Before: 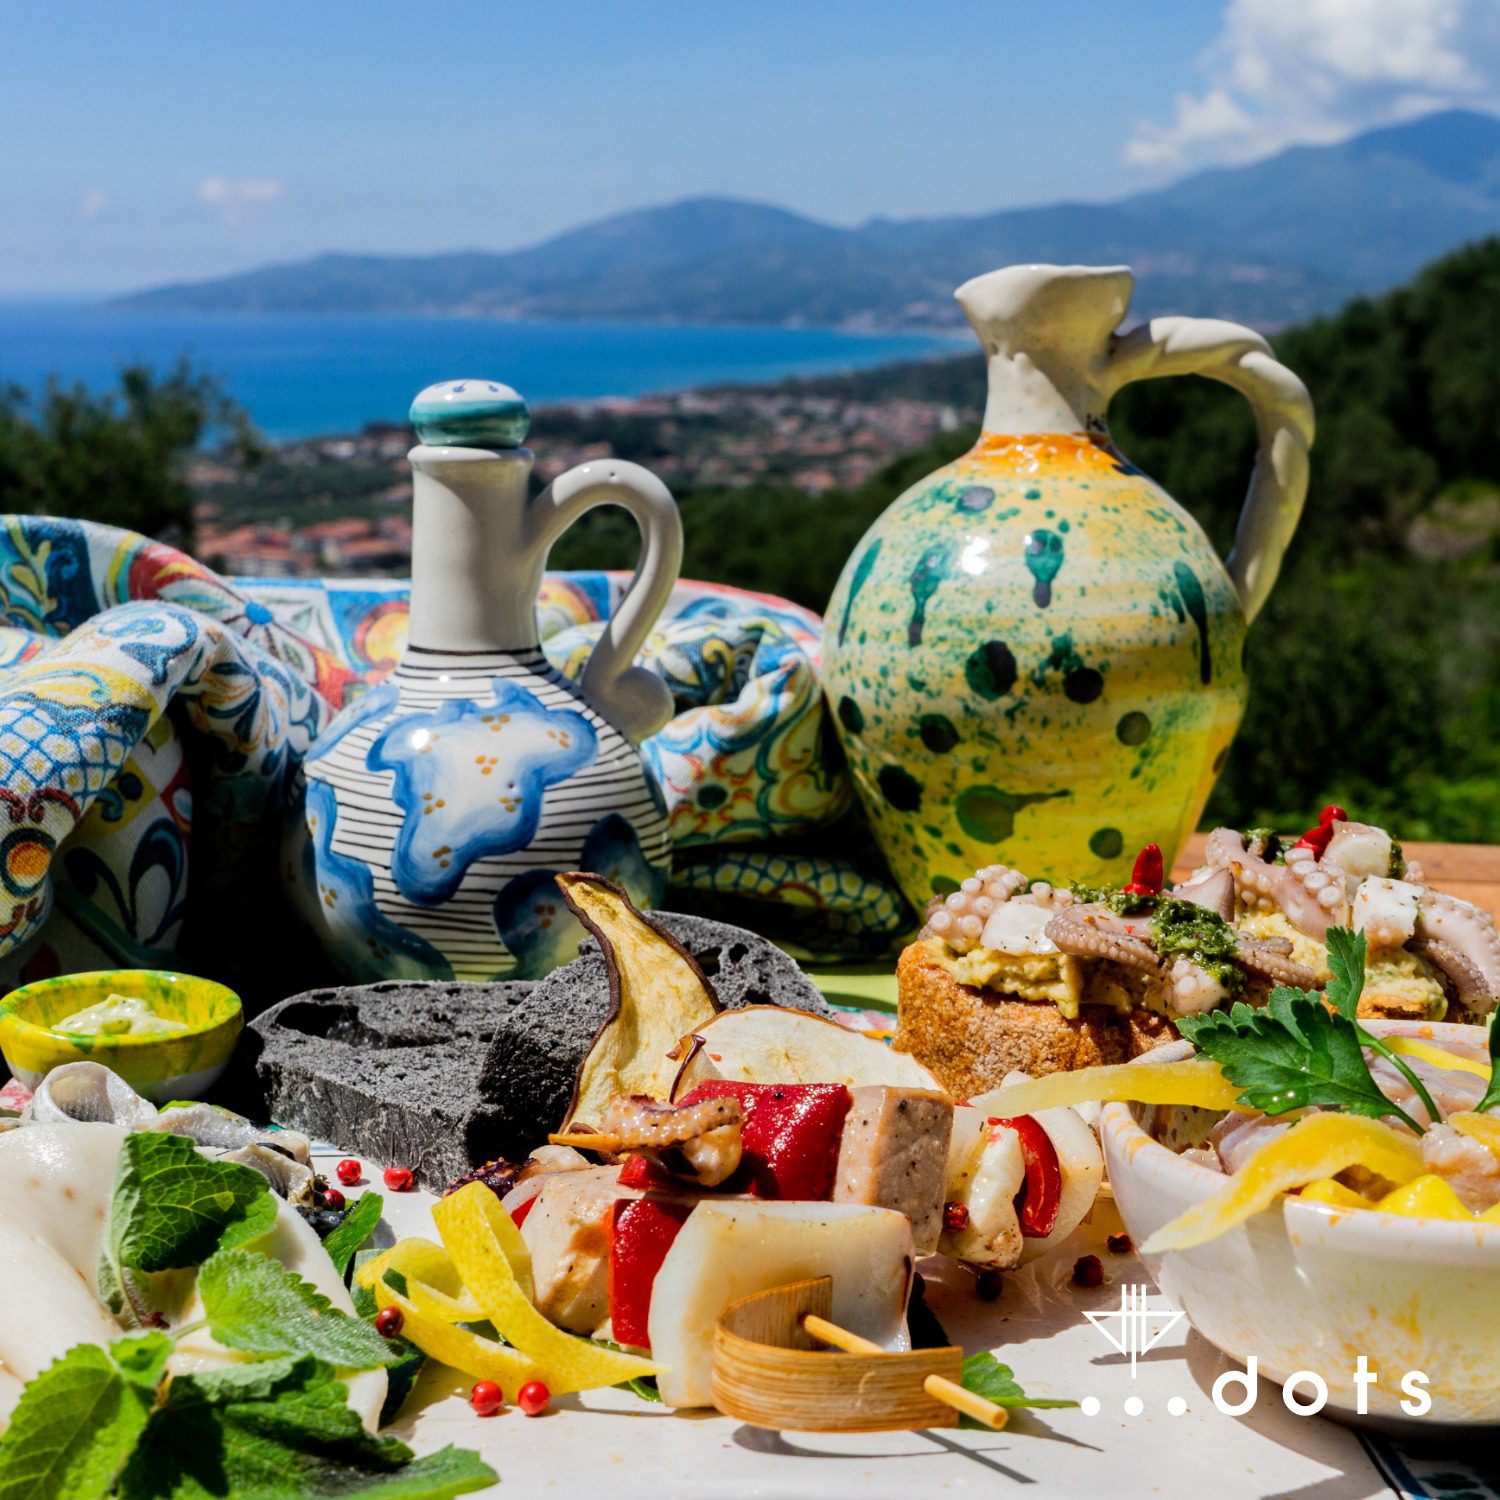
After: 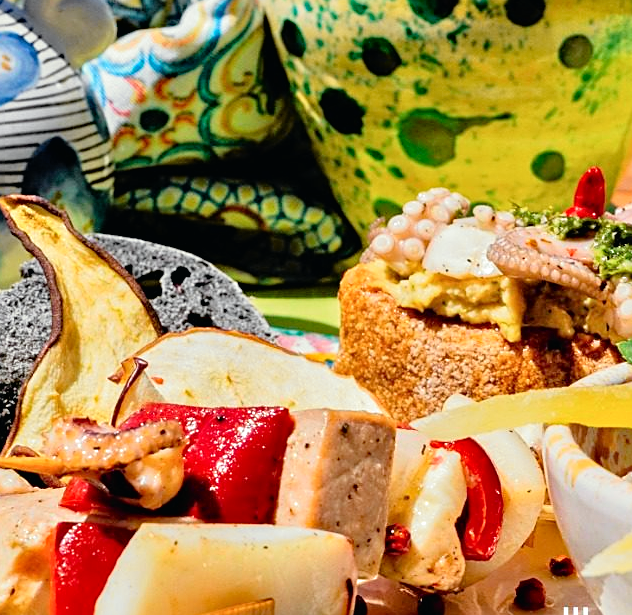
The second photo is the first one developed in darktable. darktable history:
sharpen: on, module defaults
split-toning: shadows › saturation 0.61, highlights › saturation 0.58, balance -28.74, compress 87.36%
crop: left 37.221%, top 45.169%, right 20.63%, bottom 13.777%
haze removal: compatibility mode true, adaptive false
tone equalizer: -7 EV 0.15 EV, -6 EV 0.6 EV, -5 EV 1.15 EV, -4 EV 1.33 EV, -3 EV 1.15 EV, -2 EV 0.6 EV, -1 EV 0.15 EV, mask exposure compensation -0.5 EV
tone curve: curves: ch0 [(0, 0.009) (0.037, 0.035) (0.131, 0.126) (0.275, 0.28) (0.476, 0.514) (0.617, 0.667) (0.704, 0.759) (0.813, 0.863) (0.911, 0.931) (0.997, 1)]; ch1 [(0, 0) (0.318, 0.271) (0.444, 0.438) (0.493, 0.496) (0.508, 0.5) (0.534, 0.535) (0.57, 0.582) (0.65, 0.664) (0.746, 0.764) (1, 1)]; ch2 [(0, 0) (0.246, 0.24) (0.36, 0.381) (0.415, 0.434) (0.476, 0.492) (0.502, 0.499) (0.522, 0.518) (0.533, 0.534) (0.586, 0.598) (0.634, 0.643) (0.706, 0.717) (0.853, 0.83) (1, 0.951)], color space Lab, independent channels, preserve colors none
